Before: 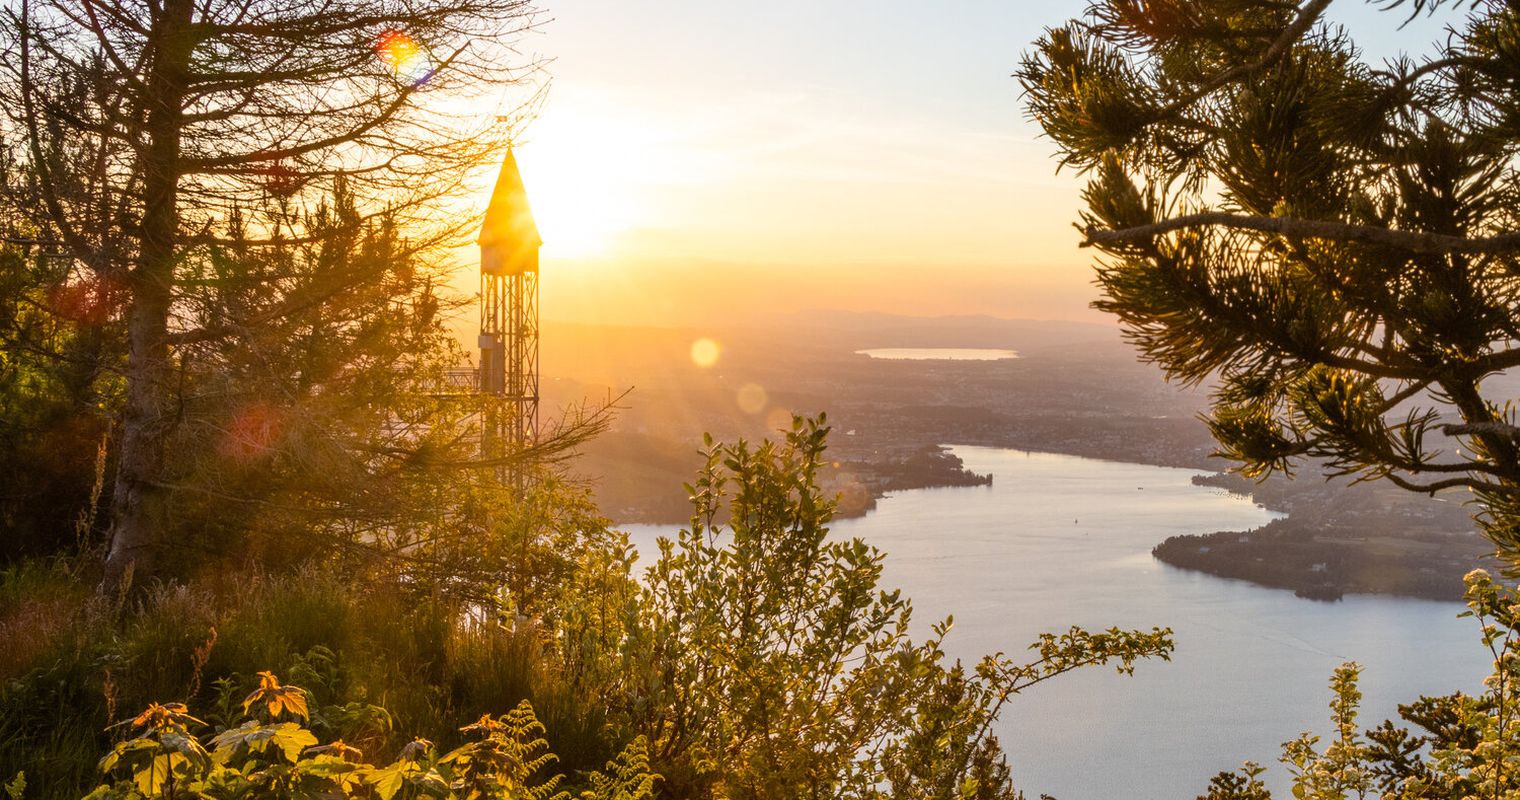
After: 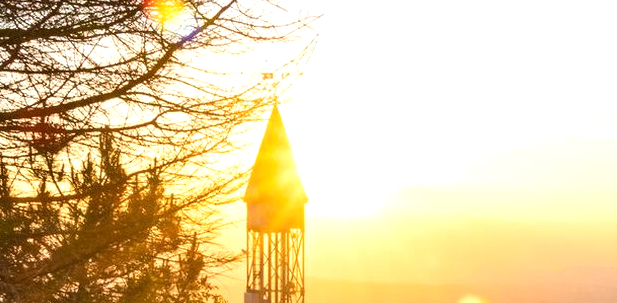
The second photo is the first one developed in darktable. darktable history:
tone equalizer: -8 EV -0.417 EV, -7 EV -0.389 EV, -6 EV -0.333 EV, -5 EV -0.222 EV, -3 EV 0.222 EV, -2 EV 0.333 EV, -1 EV 0.389 EV, +0 EV 0.417 EV, edges refinement/feathering 500, mask exposure compensation -1.57 EV, preserve details no
crop: left 15.452%, top 5.459%, right 43.956%, bottom 56.62%
